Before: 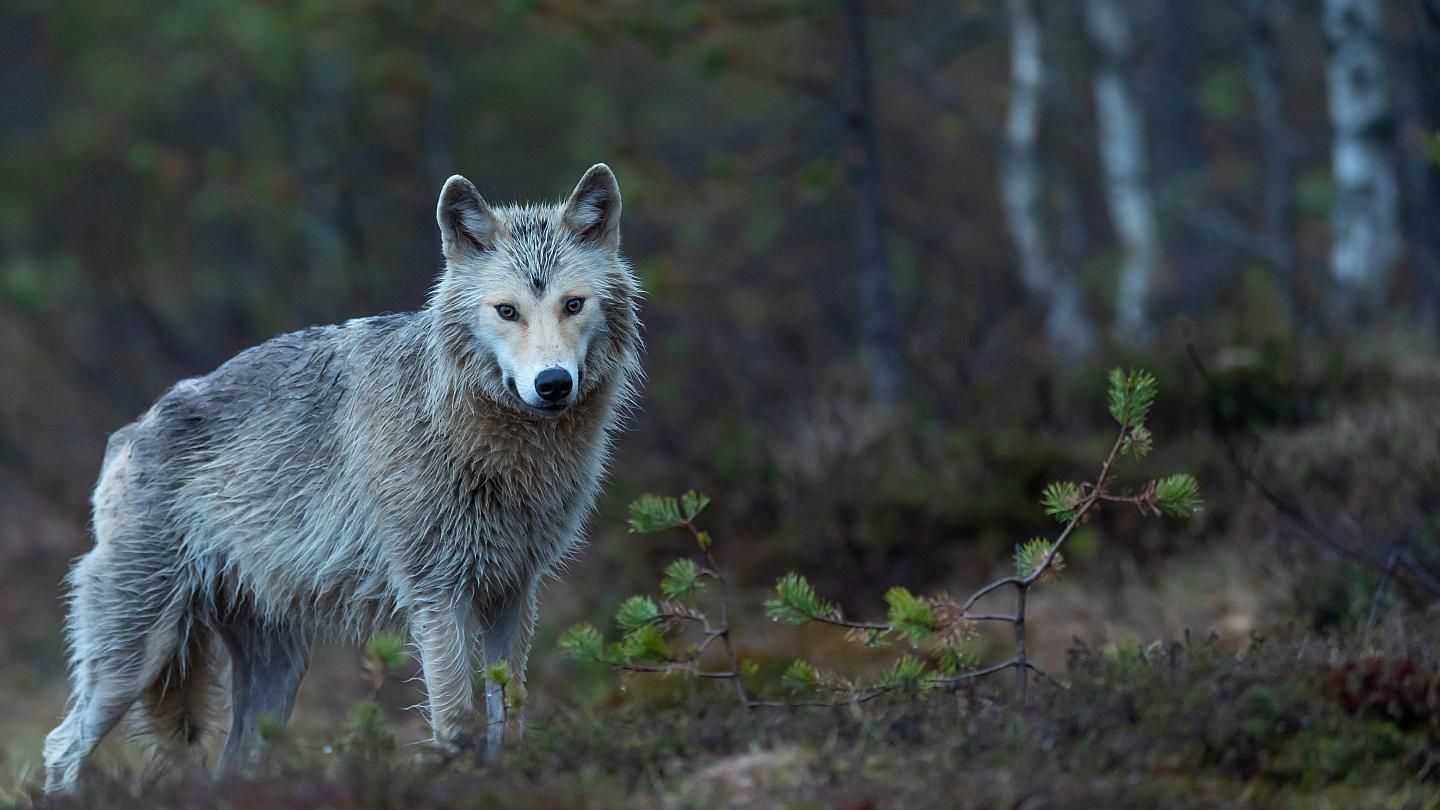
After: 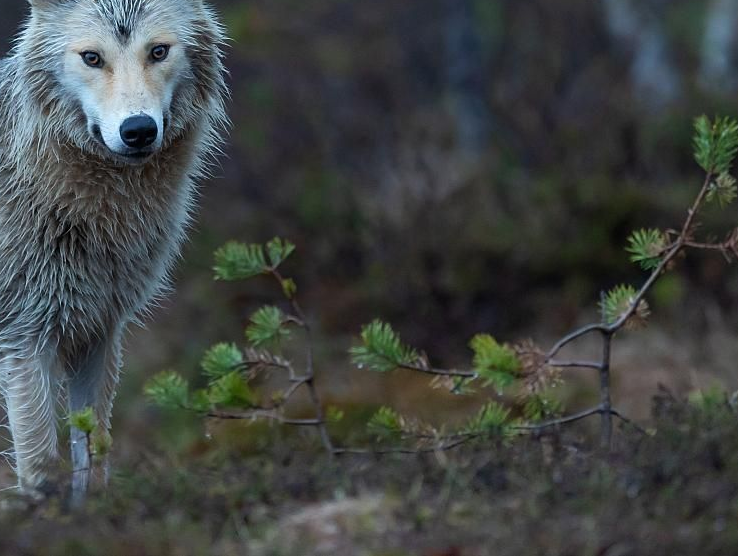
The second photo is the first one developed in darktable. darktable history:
crop and rotate: left 28.873%, top 31.314%, right 19.813%
